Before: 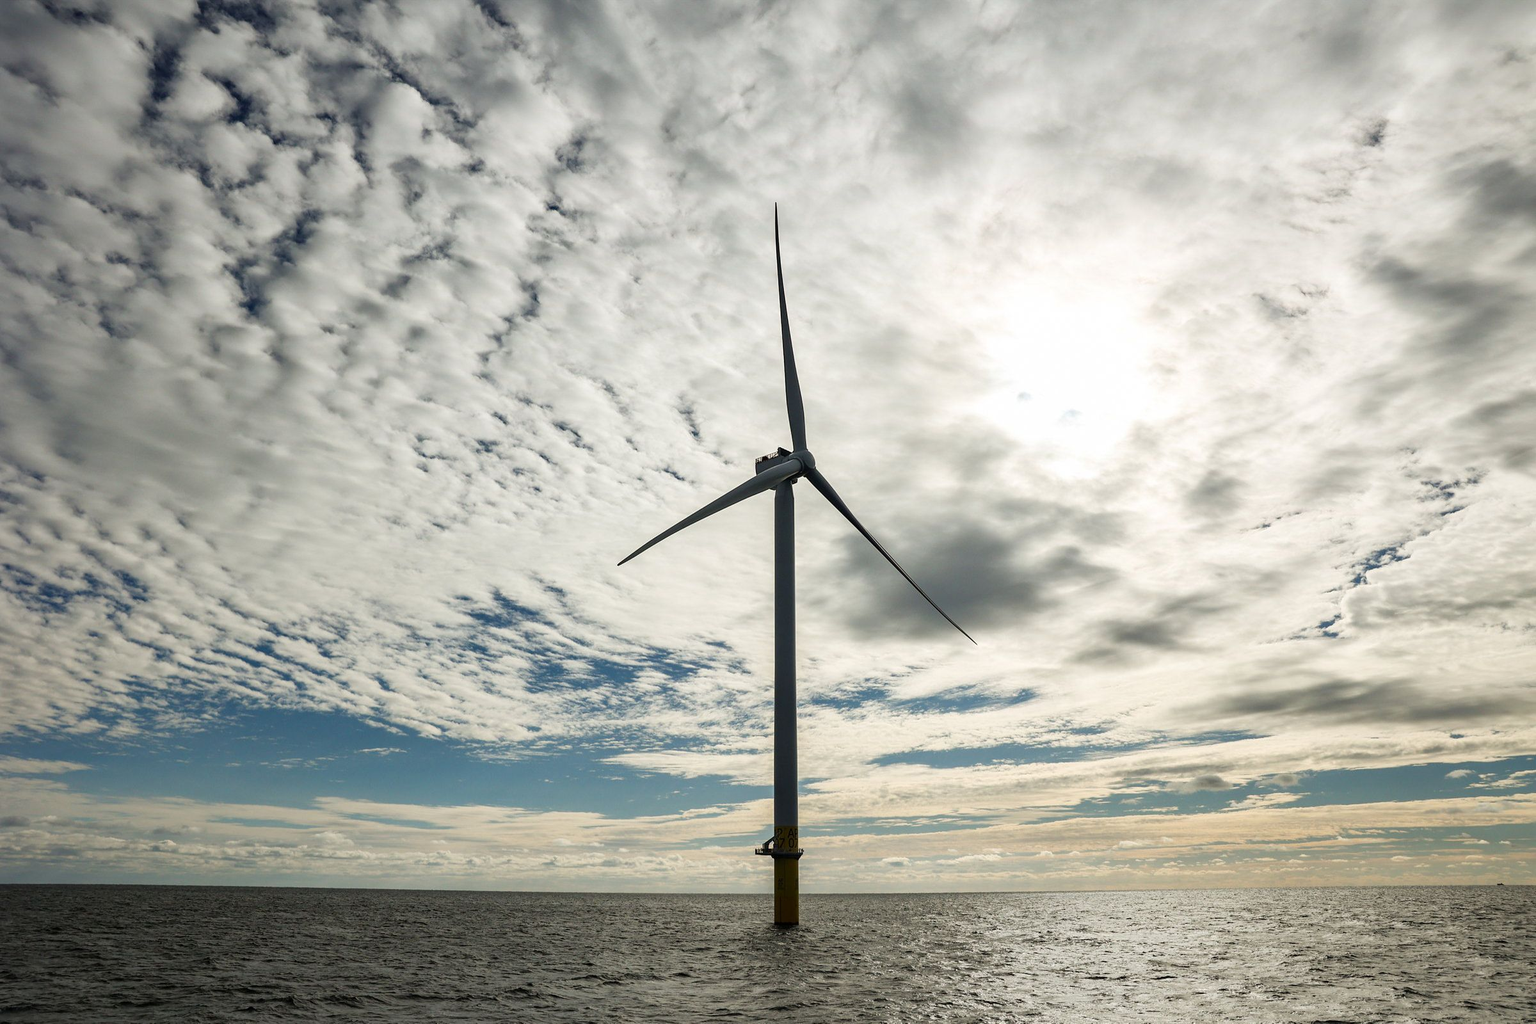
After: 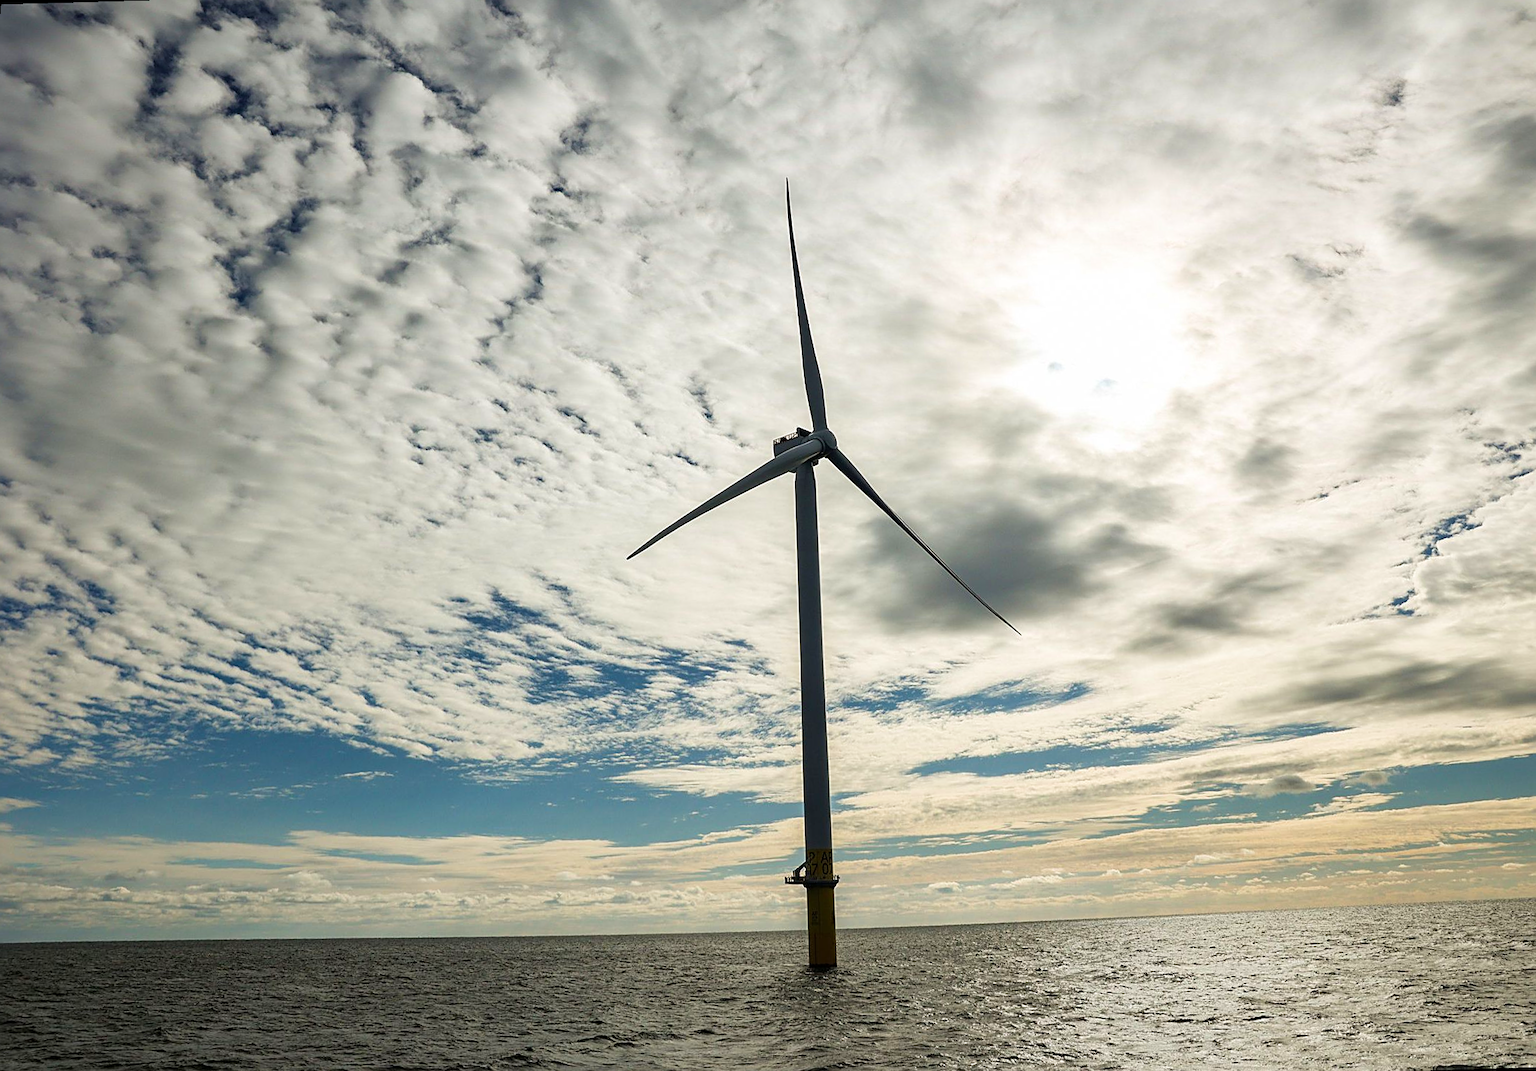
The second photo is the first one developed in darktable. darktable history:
velvia: on, module defaults
rotate and perspective: rotation -1.68°, lens shift (vertical) -0.146, crop left 0.049, crop right 0.912, crop top 0.032, crop bottom 0.96
sharpen: on, module defaults
